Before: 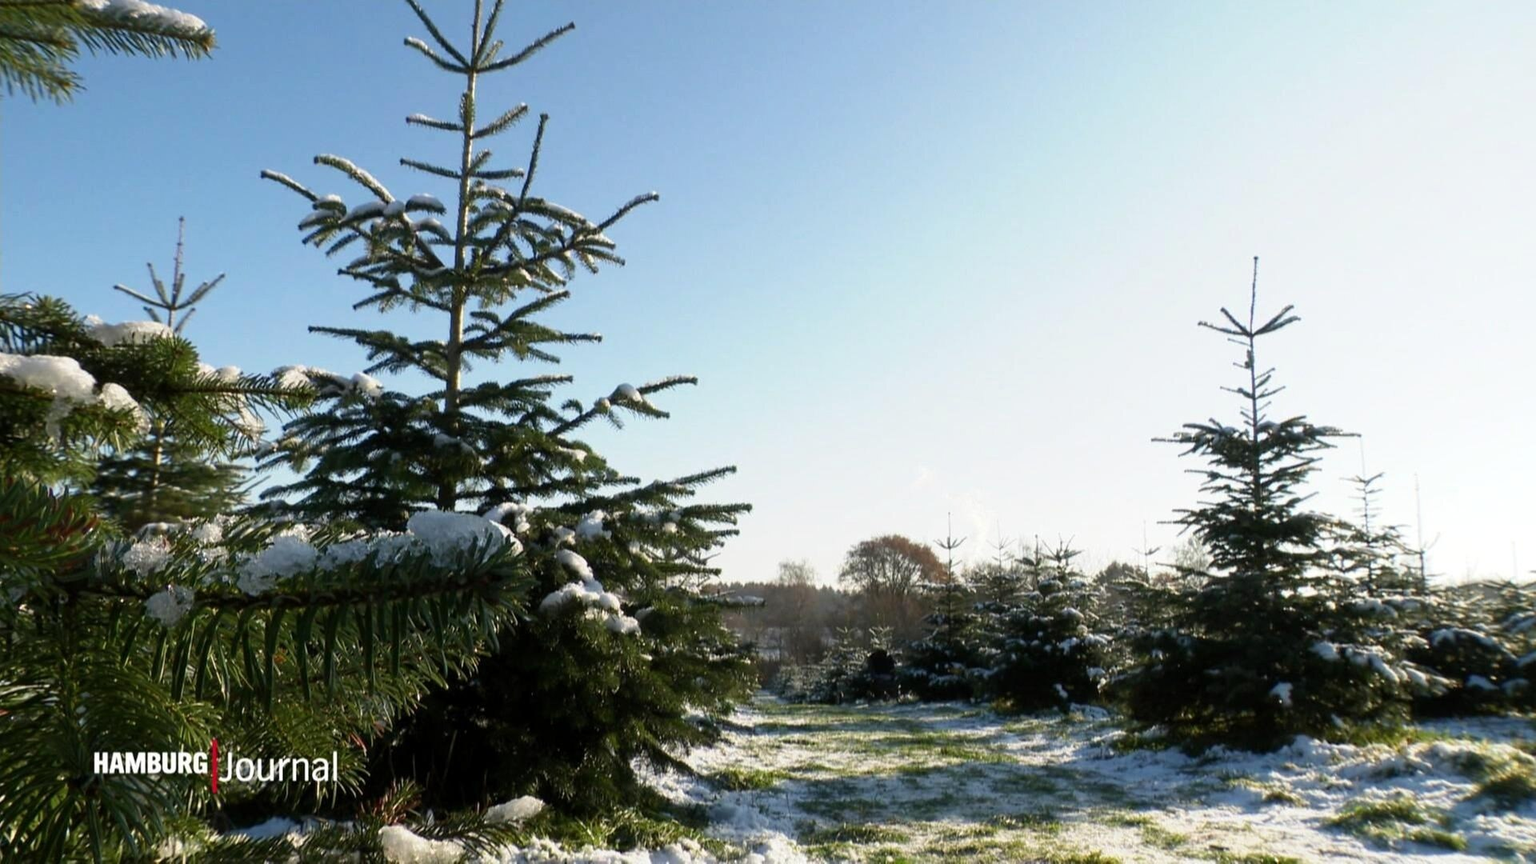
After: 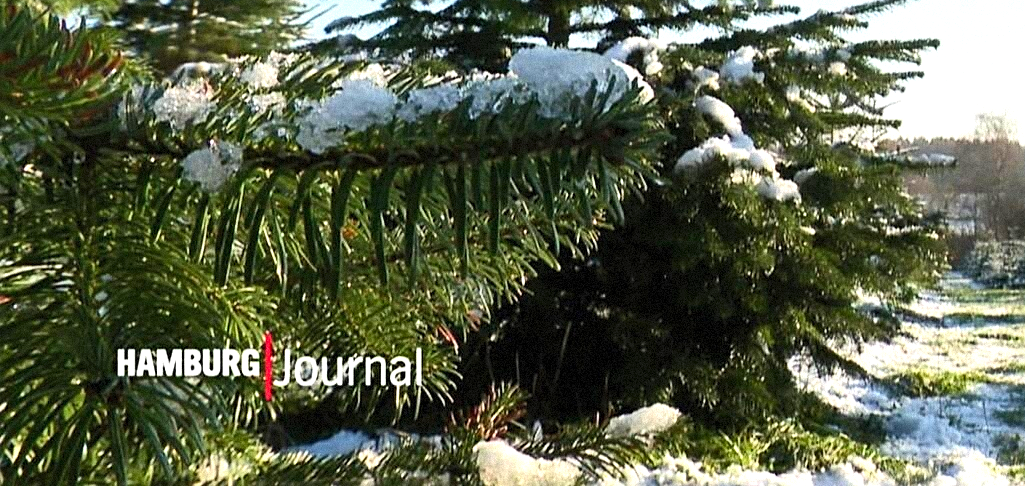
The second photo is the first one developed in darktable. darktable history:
sharpen: on, module defaults
exposure: black level correction 0, exposure 0.68 EV, compensate exposure bias true, compensate highlight preservation false
grain: mid-tones bias 0%
base curve: curves: ch0 [(0, 0) (0.989, 0.992)], preserve colors none
crop and rotate: top 54.778%, right 46.61%, bottom 0.159%
contrast brightness saturation: contrast 0.2, brightness 0.16, saturation 0.22
shadows and highlights: shadows 32, highlights -32, soften with gaussian
